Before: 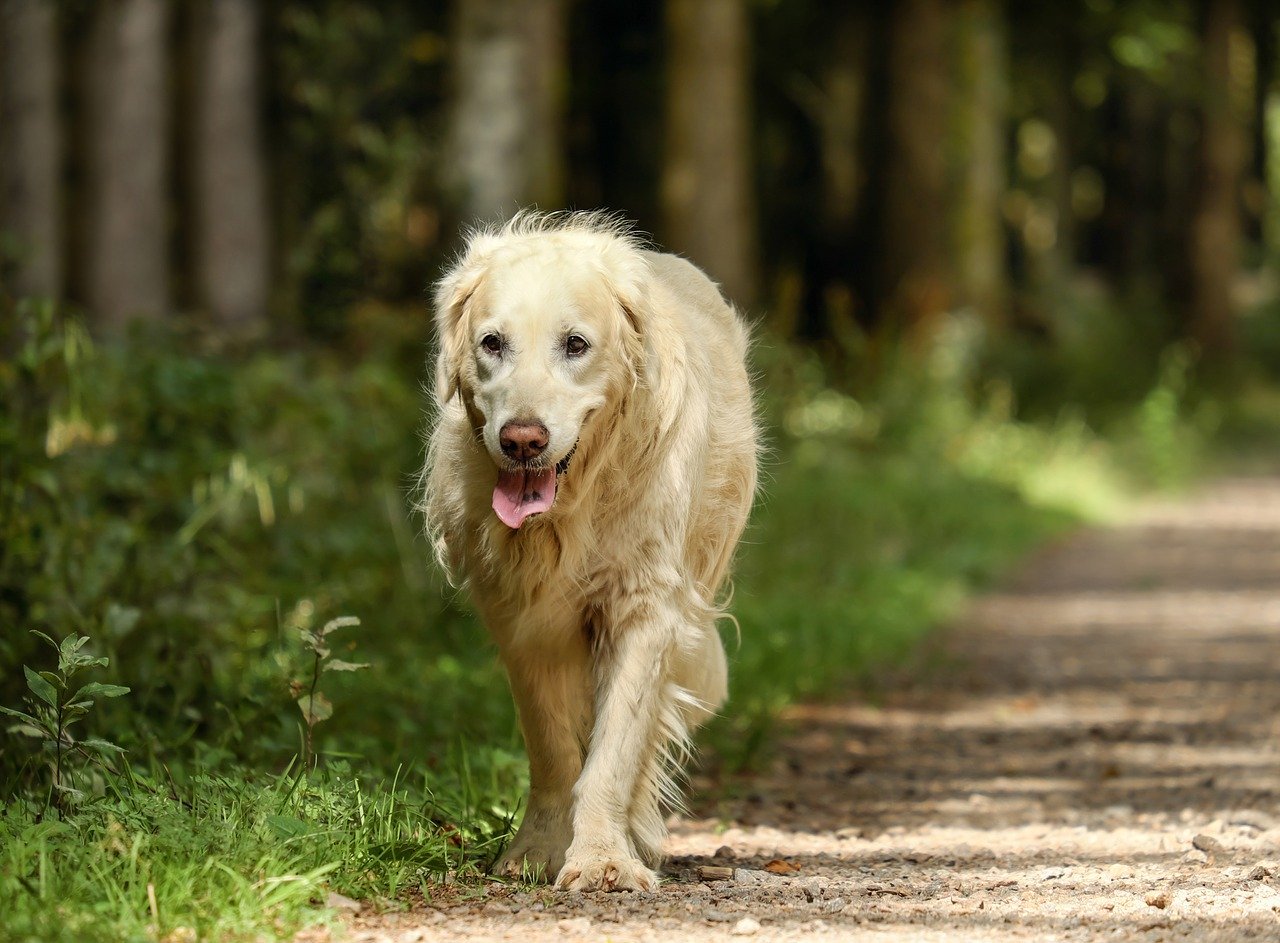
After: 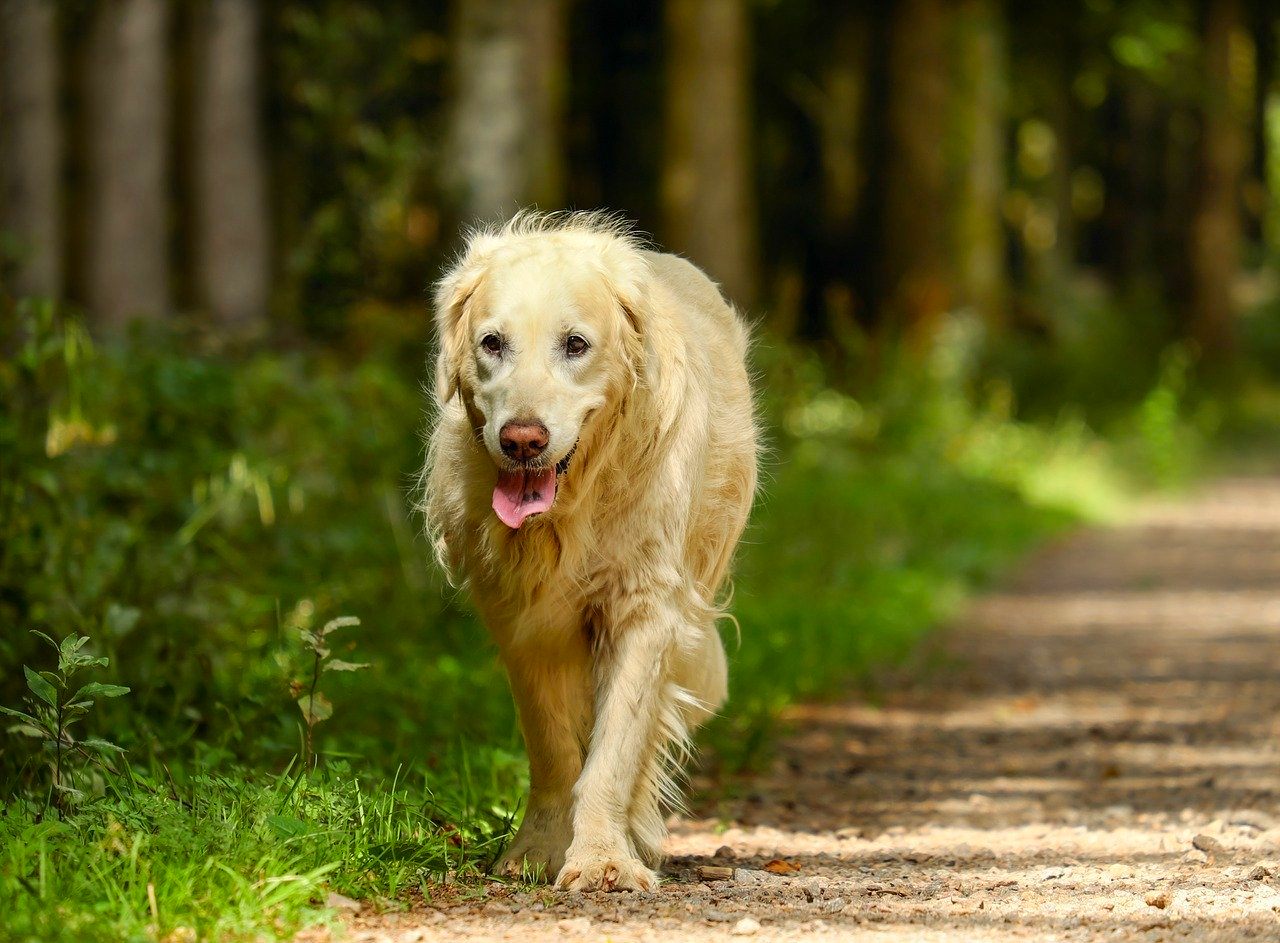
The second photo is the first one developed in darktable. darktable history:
color correction: highlights b* 0.061, saturation 1.37
